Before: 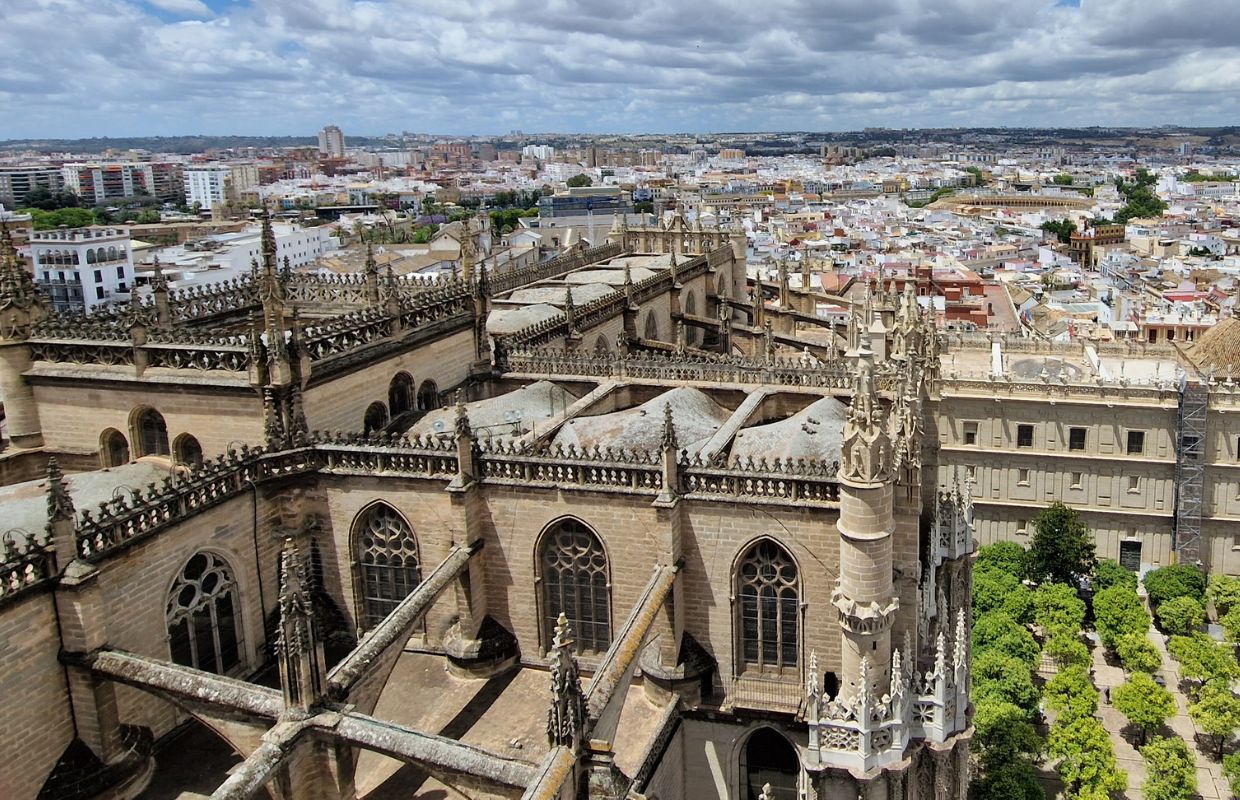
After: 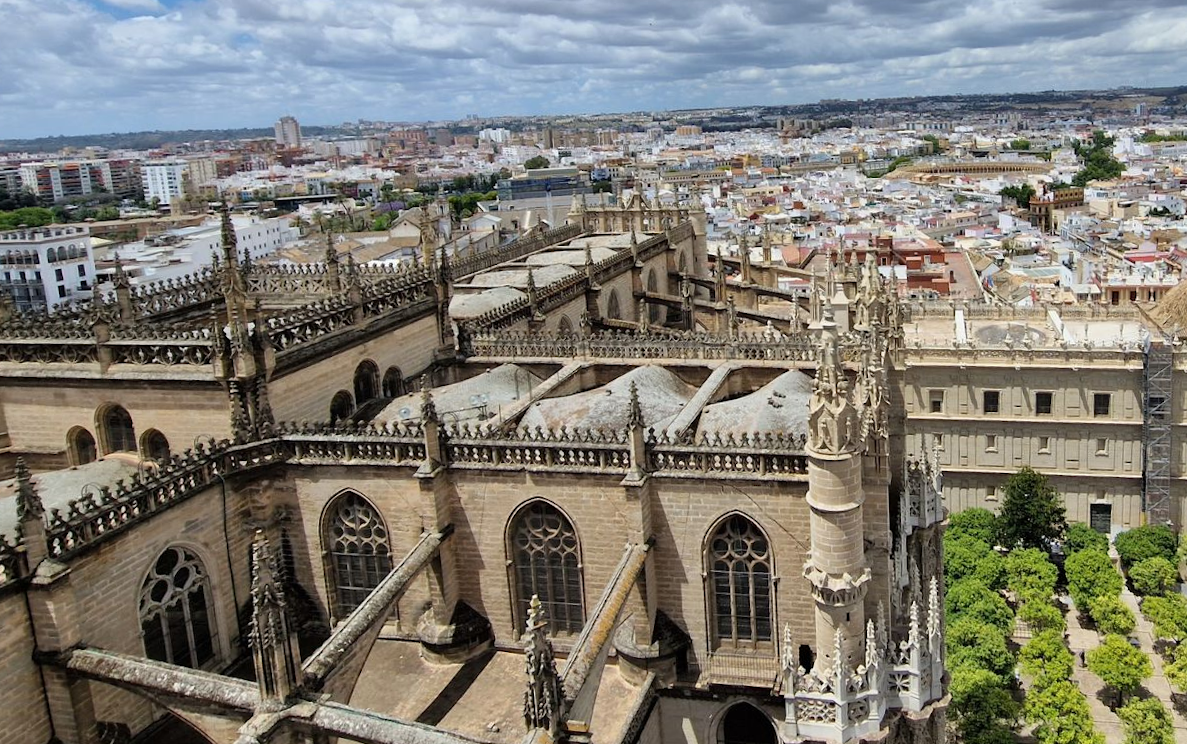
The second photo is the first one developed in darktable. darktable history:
vignetting: fall-off start 116.67%, fall-off radius 59.26%, brightness -0.31, saturation -0.056
rotate and perspective: rotation -2°, crop left 0.022, crop right 0.978, crop top 0.049, crop bottom 0.951
crop: left 1.743%, right 0.268%, bottom 2.011%
